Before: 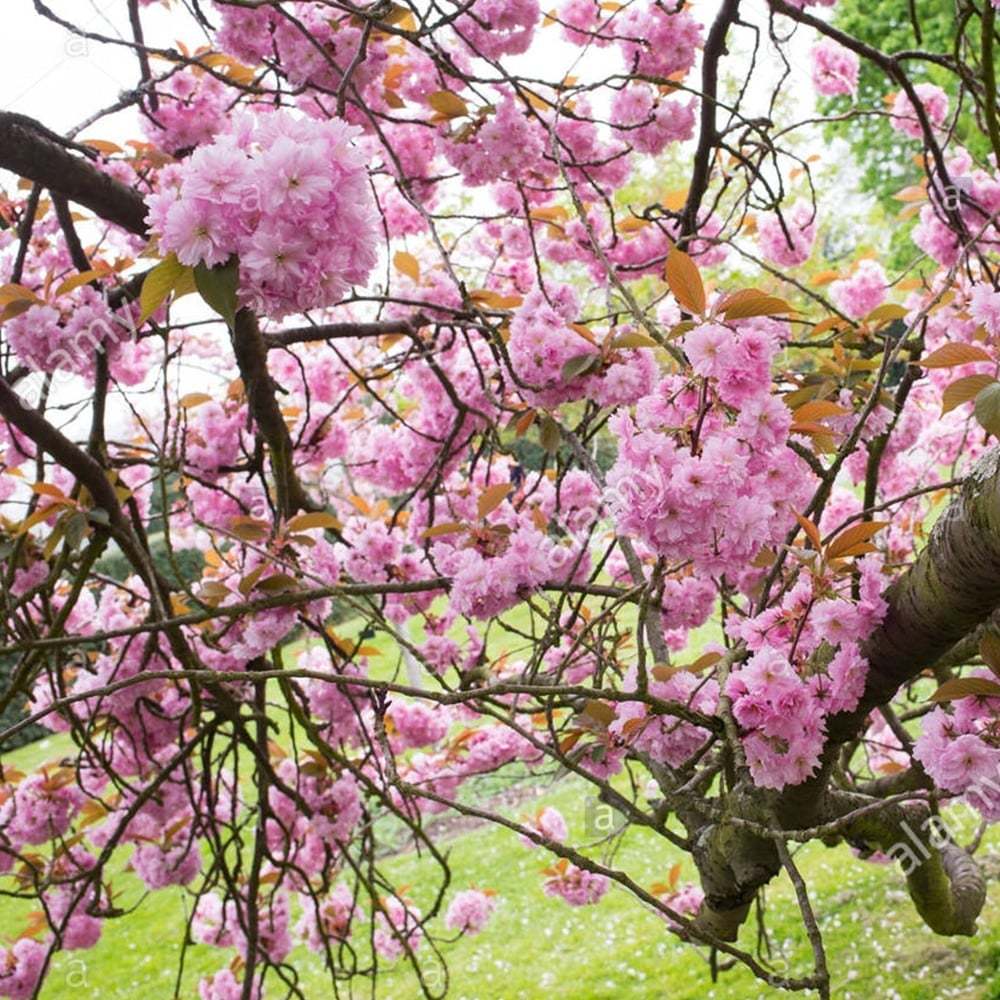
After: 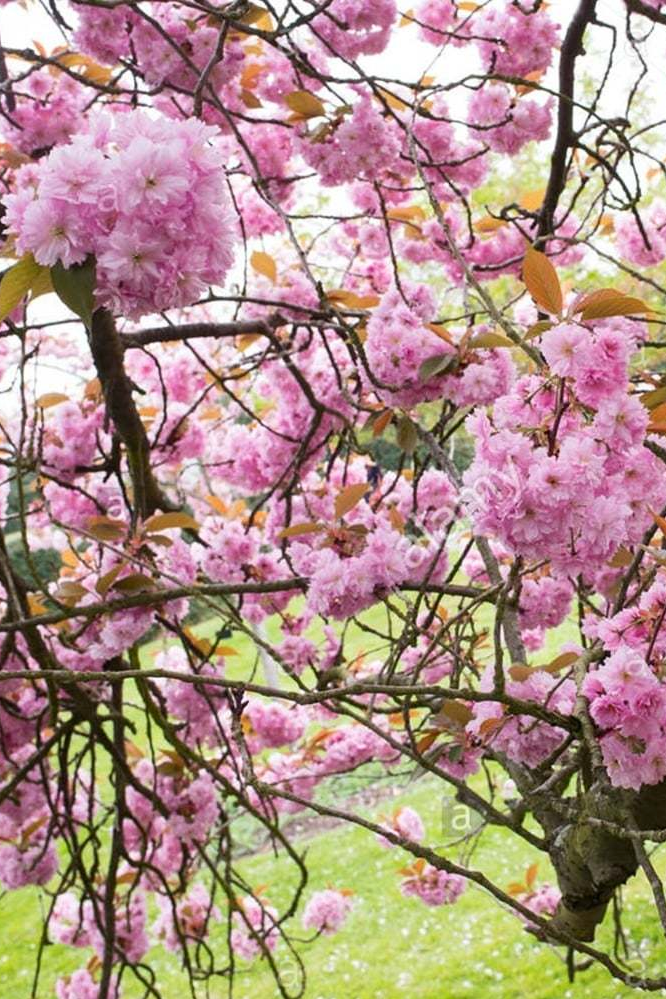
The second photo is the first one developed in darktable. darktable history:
crop and rotate: left 14.375%, right 18.926%
contrast brightness saturation: contrast 0.073
